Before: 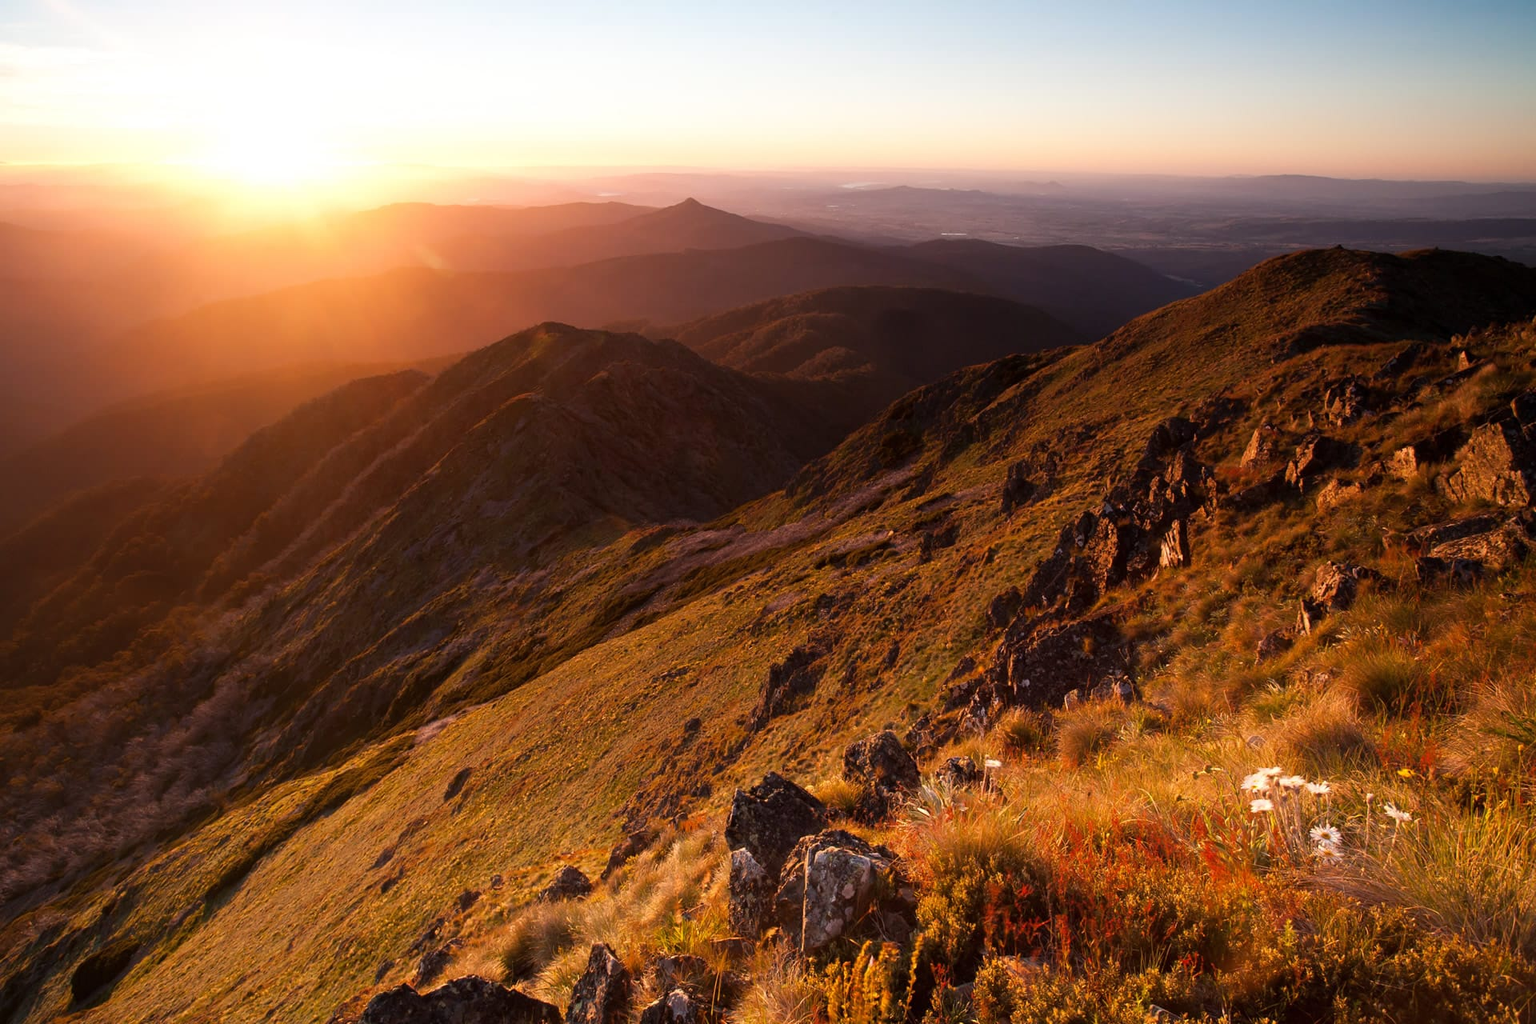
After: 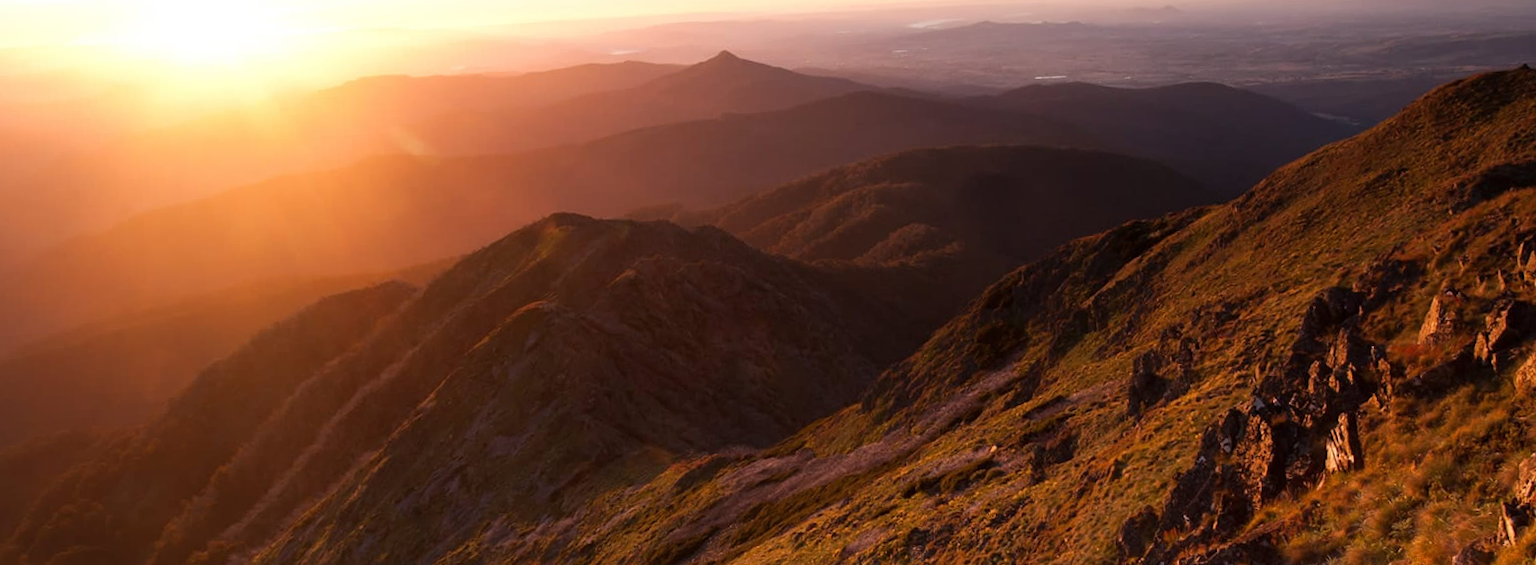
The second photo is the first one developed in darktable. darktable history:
crop: left 7.036%, top 18.398%, right 14.379%, bottom 40.043%
rotate and perspective: rotation -3.18°, automatic cropping off
